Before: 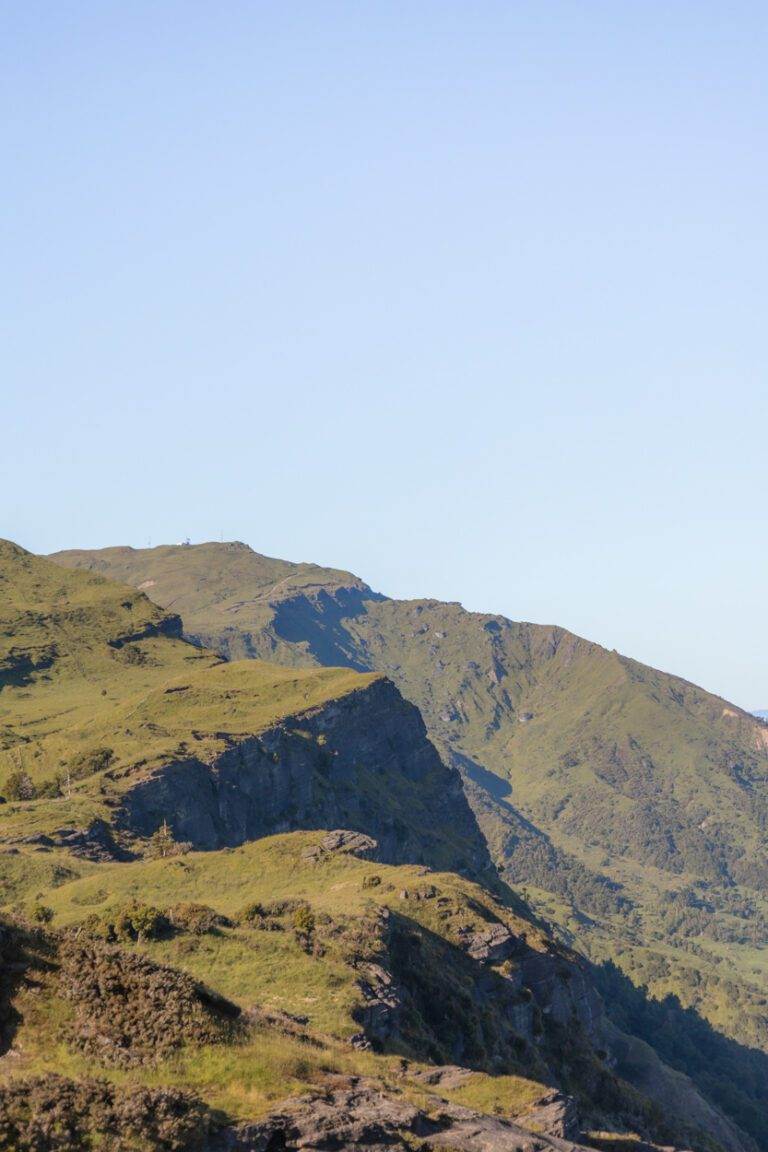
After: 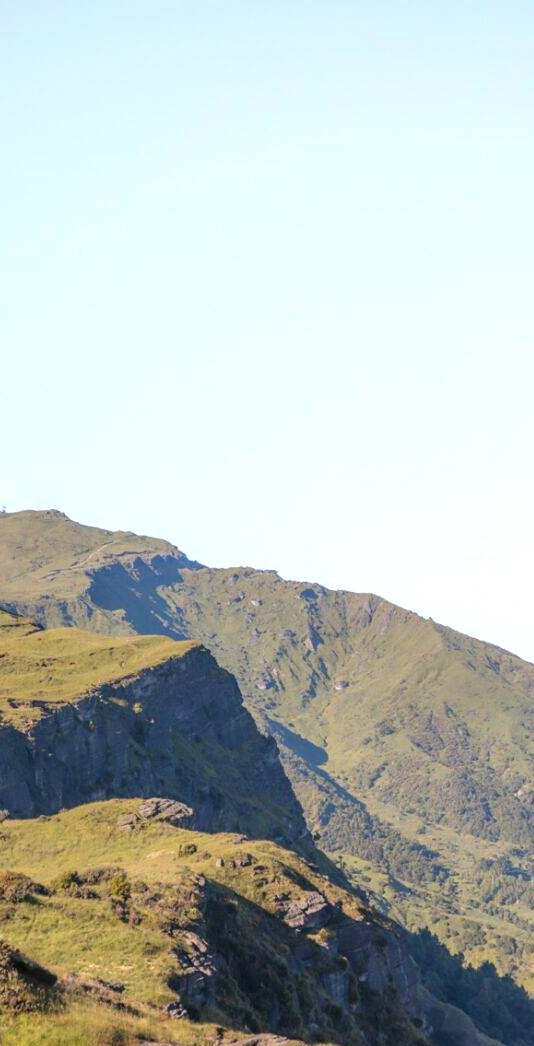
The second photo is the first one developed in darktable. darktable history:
contrast equalizer: octaves 7, y [[0.5, 0.502, 0.506, 0.511, 0.52, 0.537], [0.5 ×6], [0.505, 0.509, 0.518, 0.534, 0.553, 0.561], [0 ×6], [0 ×6]]
exposure: exposure 0.485 EV, compensate highlight preservation false
crop and rotate: left 24.034%, top 2.838%, right 6.406%, bottom 6.299%
